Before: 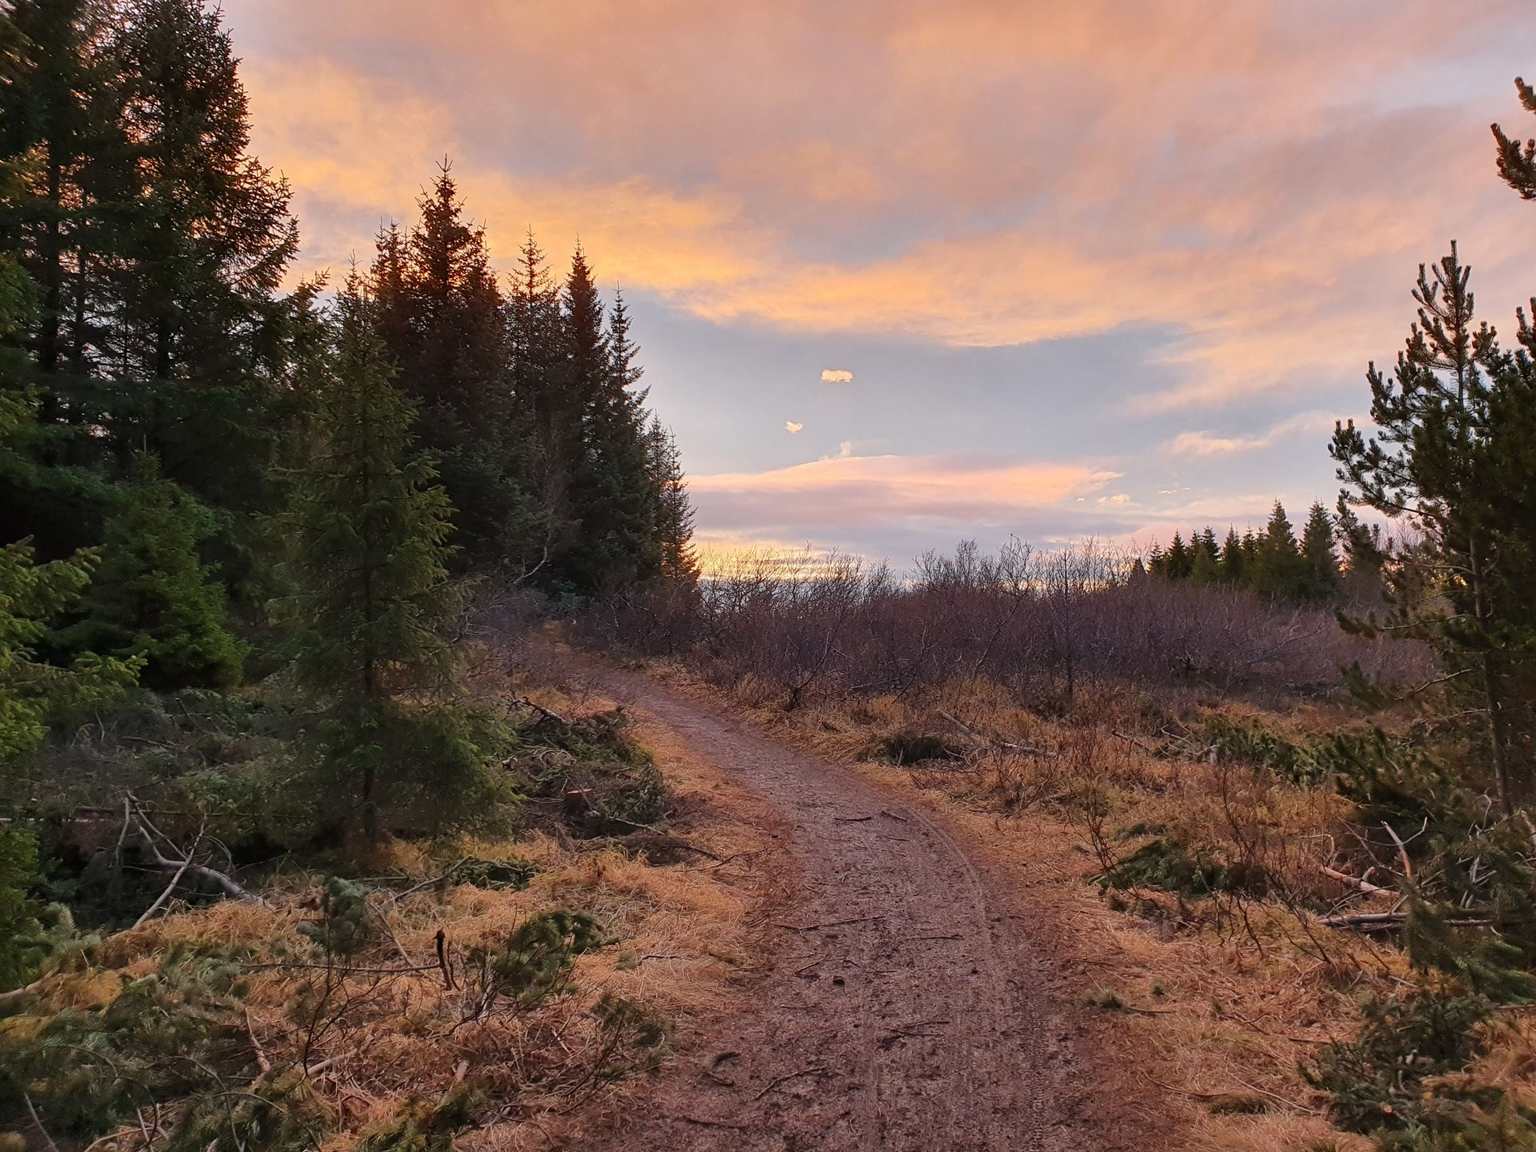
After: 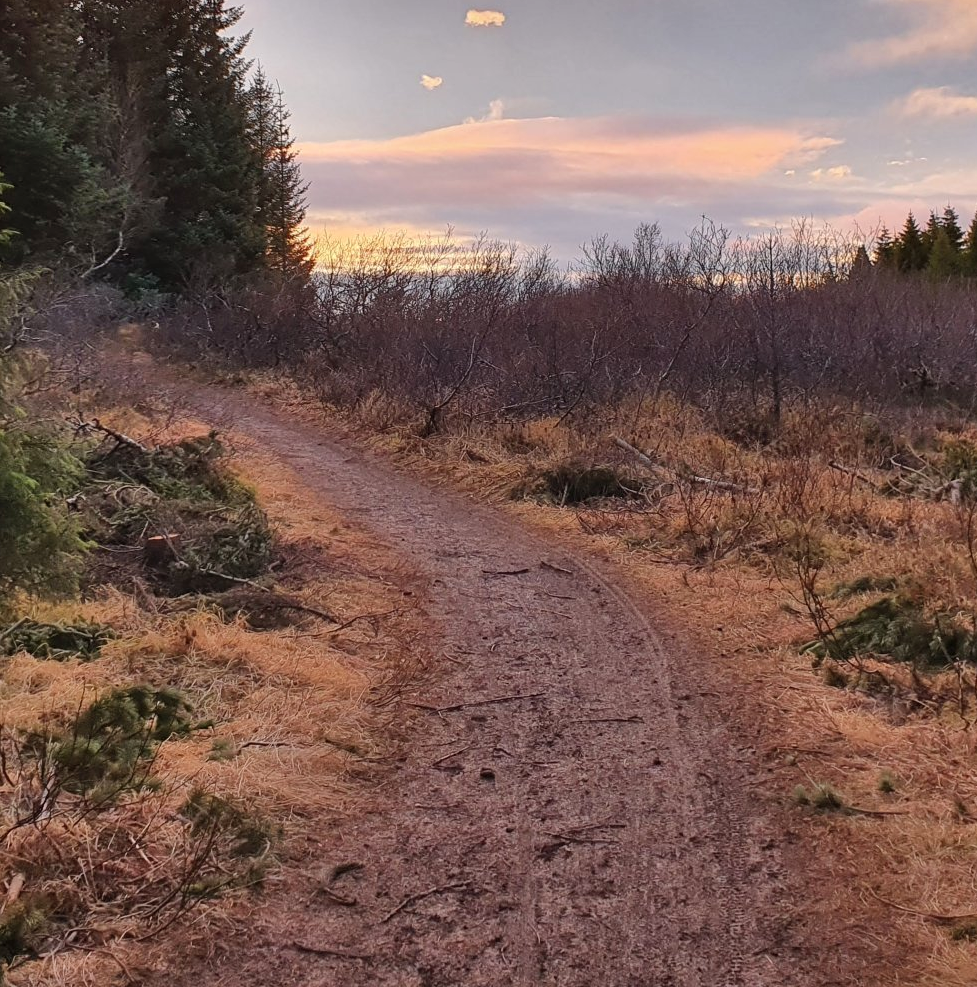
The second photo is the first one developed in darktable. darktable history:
crop and rotate: left 29.222%, top 31.413%, right 19.853%
shadows and highlights: soften with gaussian
tone equalizer: on, module defaults
